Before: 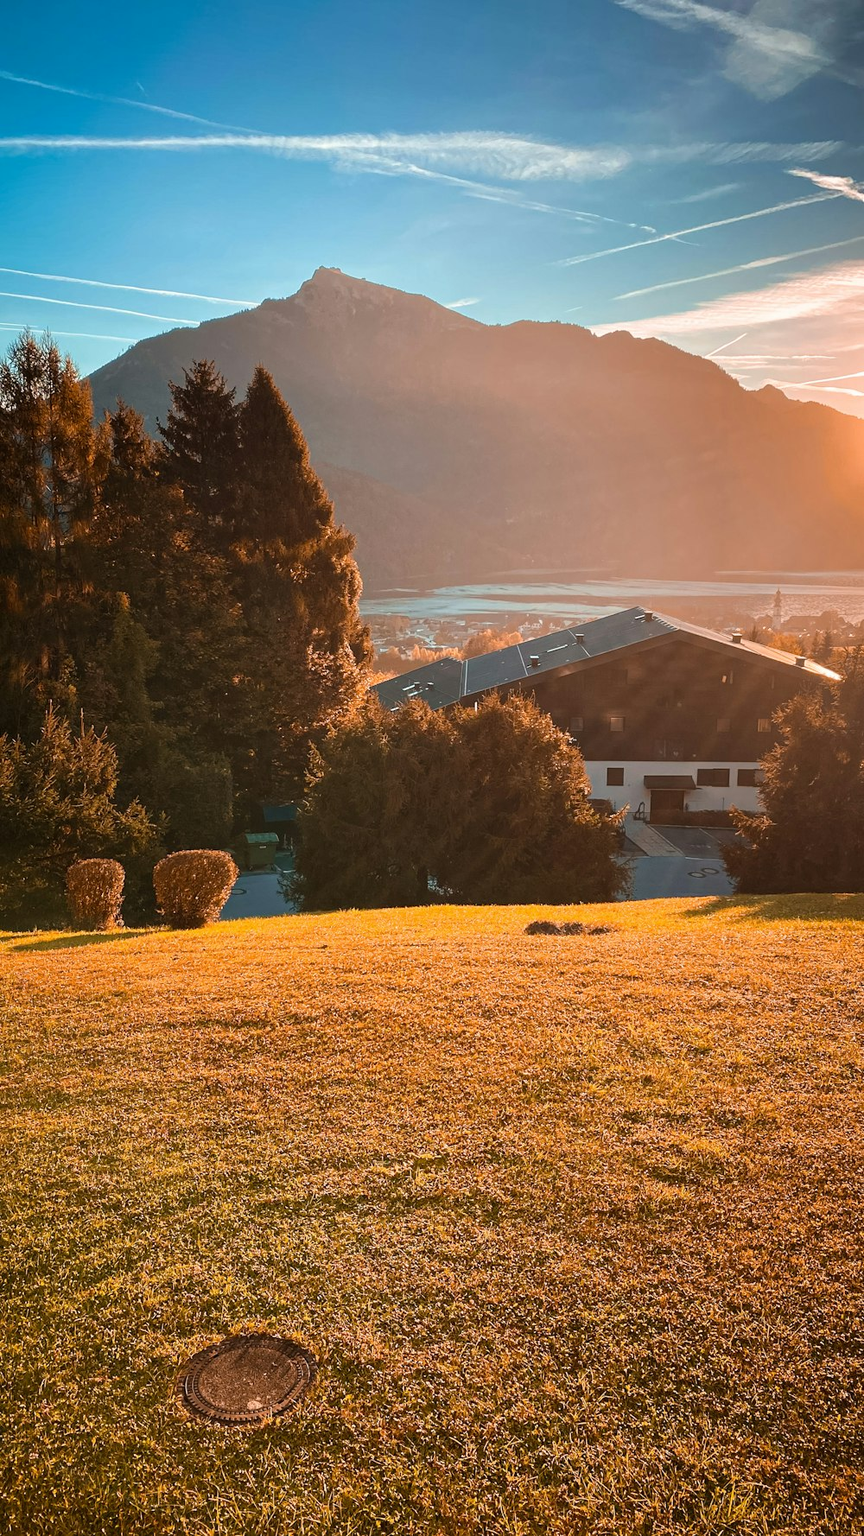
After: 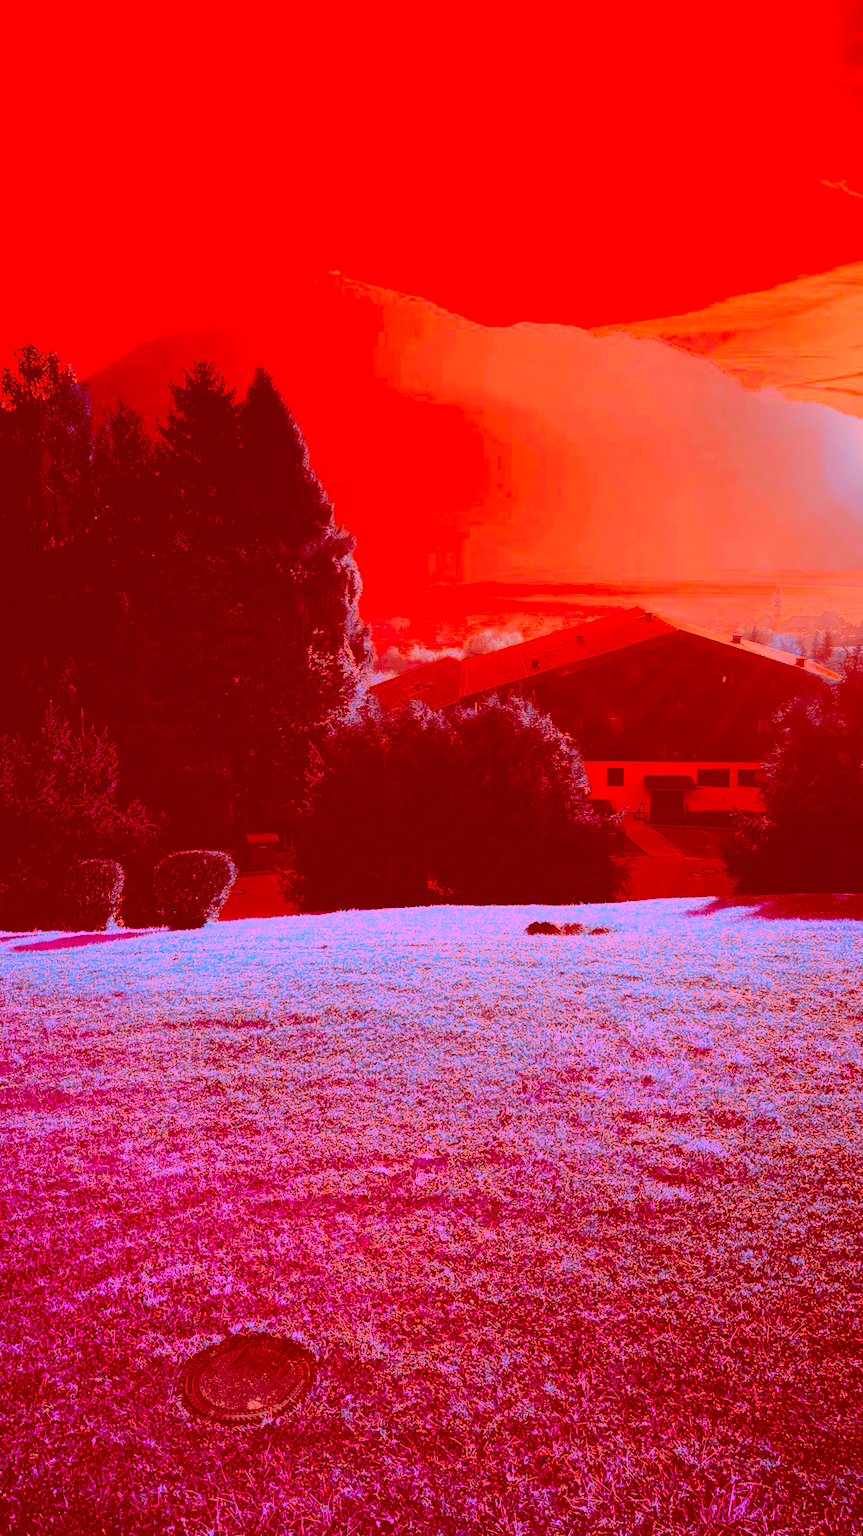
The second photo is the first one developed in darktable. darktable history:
contrast equalizer: y [[0.6 ×6], [0.55 ×6], [0 ×6], [0 ×6], [0 ×6]], mix -0.997
filmic rgb: black relative exposure -5.05 EV, white relative exposure 3.51 EV, hardness 3.16, contrast 1.402, highlights saturation mix -48.53%
color correction: highlights a* -39.35, highlights b* -39.76, shadows a* -39.88, shadows b* -39.34, saturation -2.96
